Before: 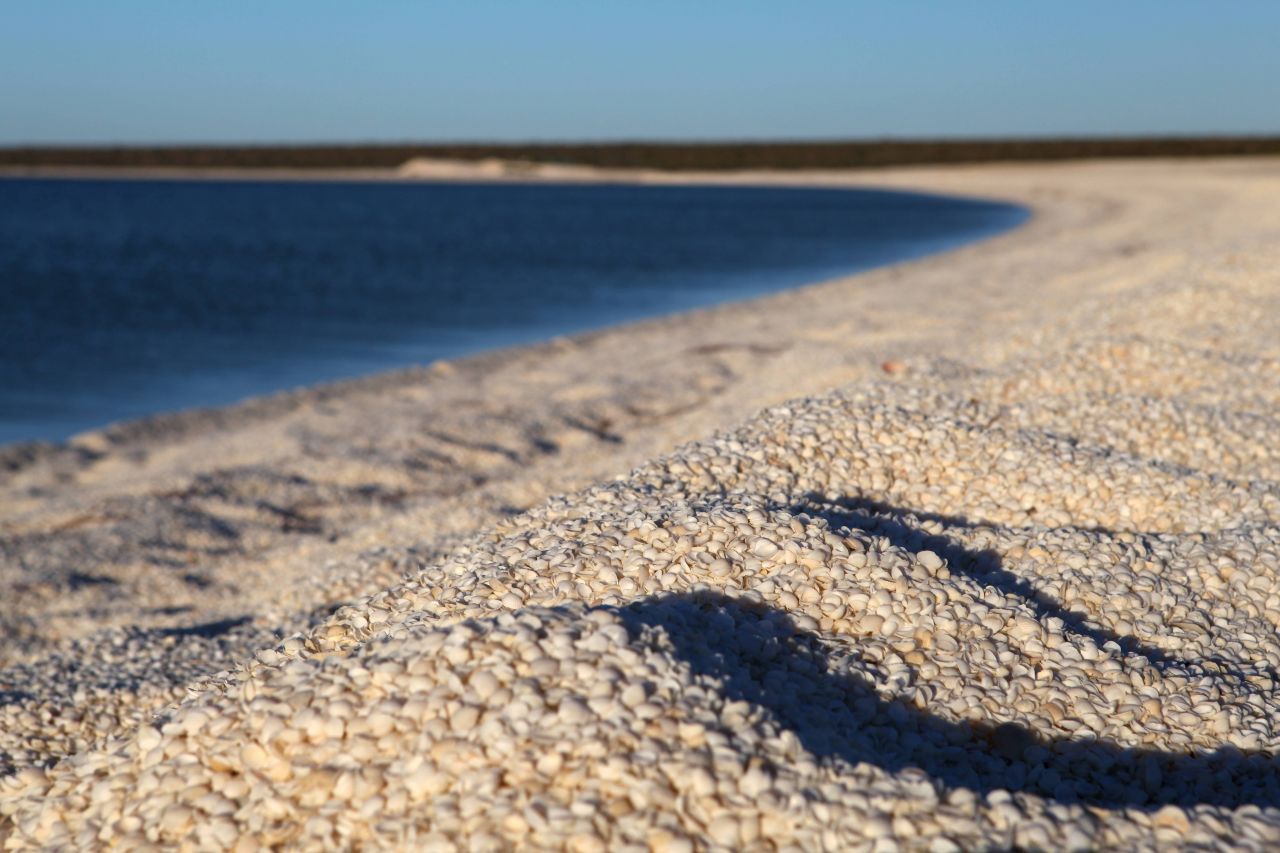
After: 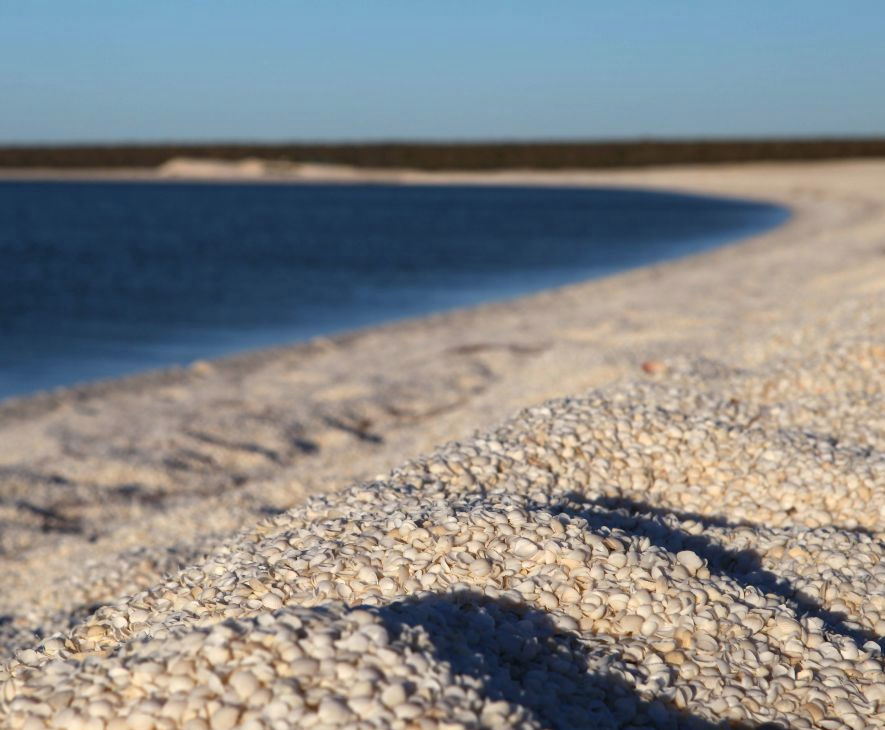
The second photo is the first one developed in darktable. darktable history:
crop: left 18.785%, right 12.071%, bottom 14.332%
contrast brightness saturation: saturation -0.049
